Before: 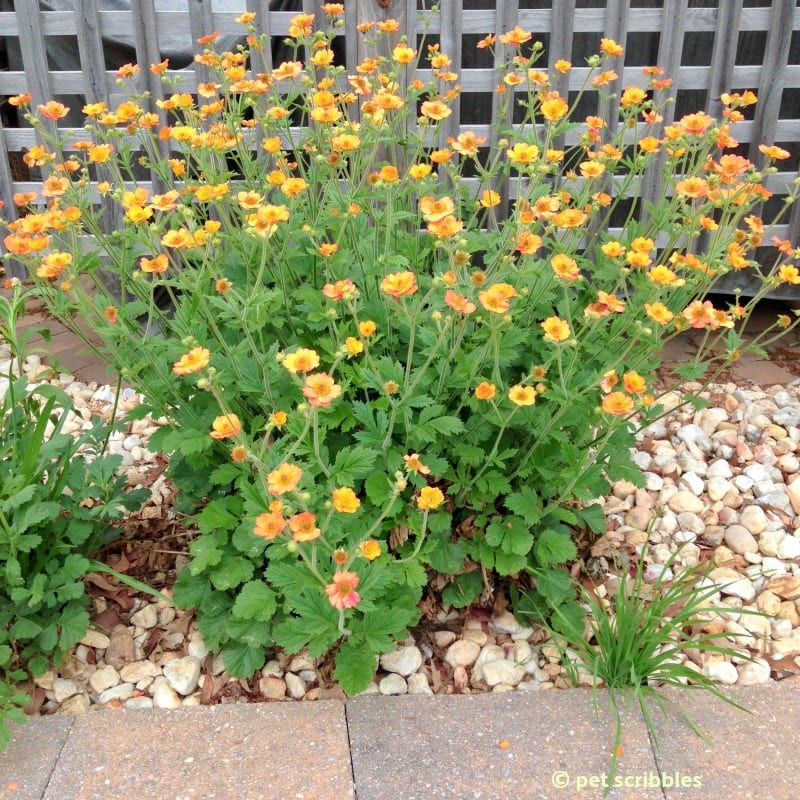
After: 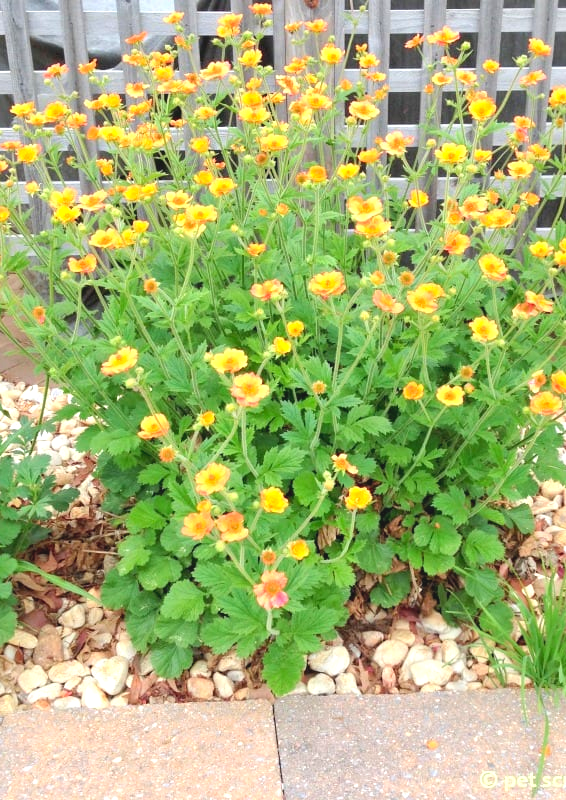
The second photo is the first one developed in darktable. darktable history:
crop and rotate: left 9.061%, right 20.142%
exposure: black level correction 0, exposure 0.7 EV, compensate exposure bias true, compensate highlight preservation false
contrast brightness saturation: contrast -0.1, brightness 0.05, saturation 0.08
